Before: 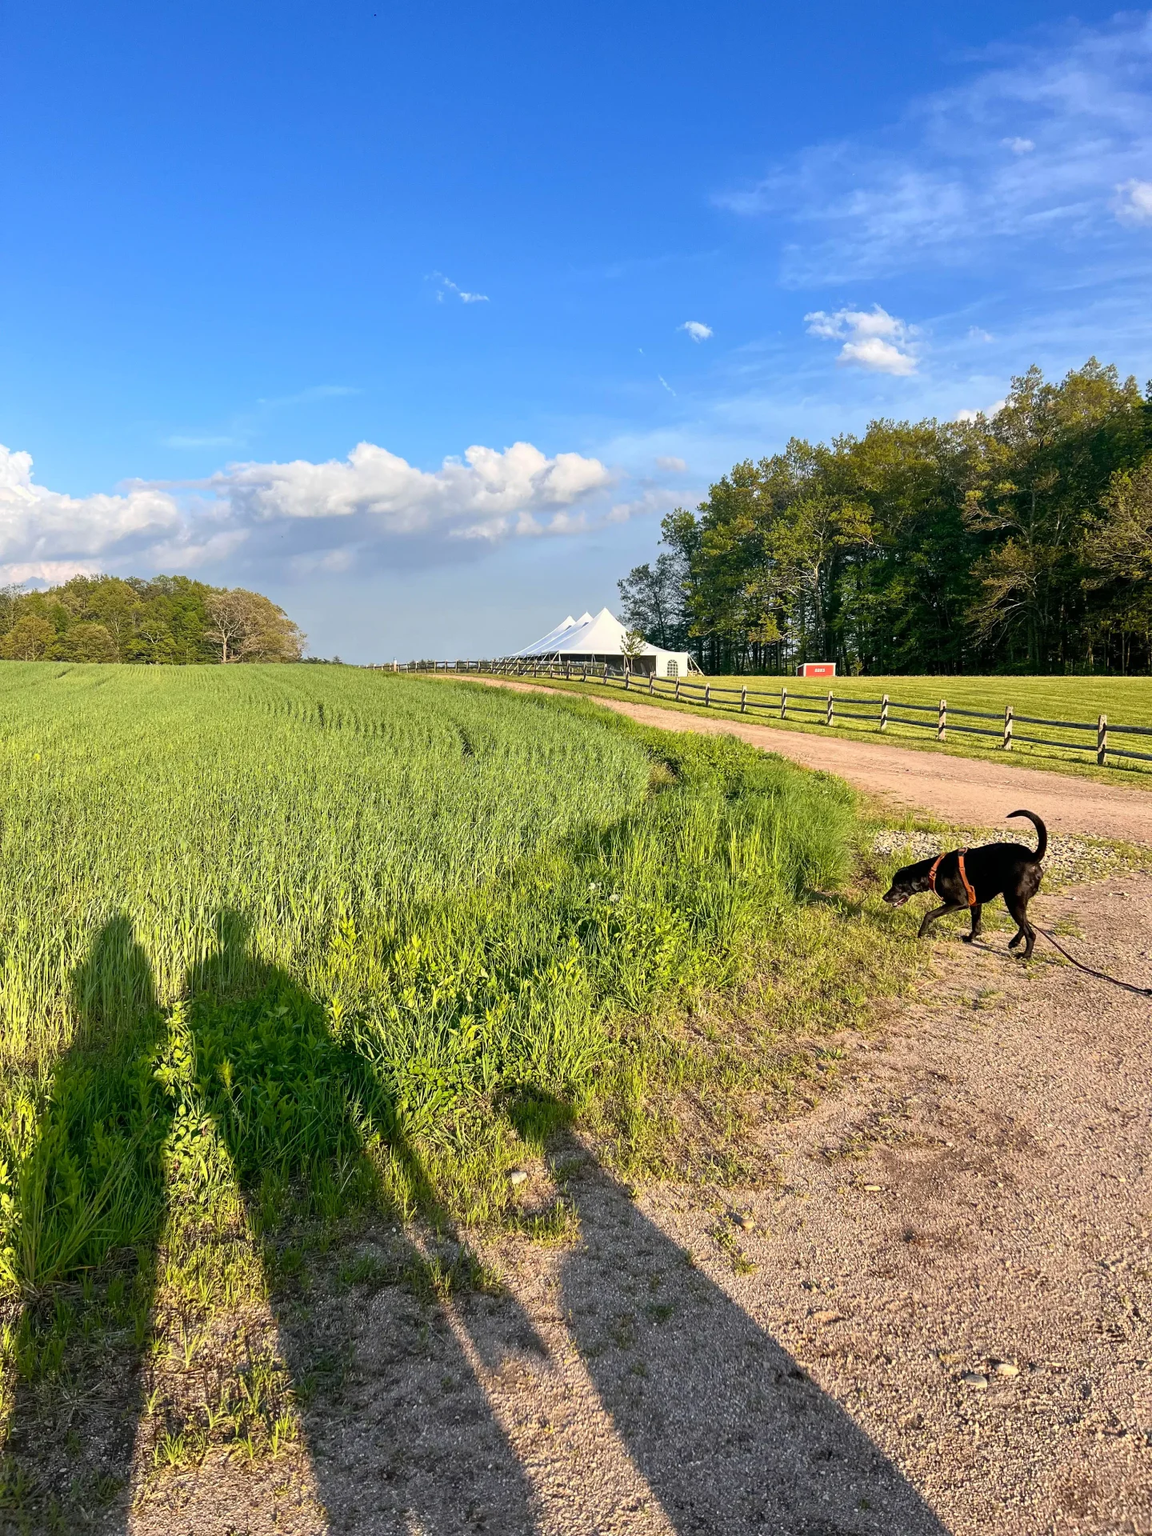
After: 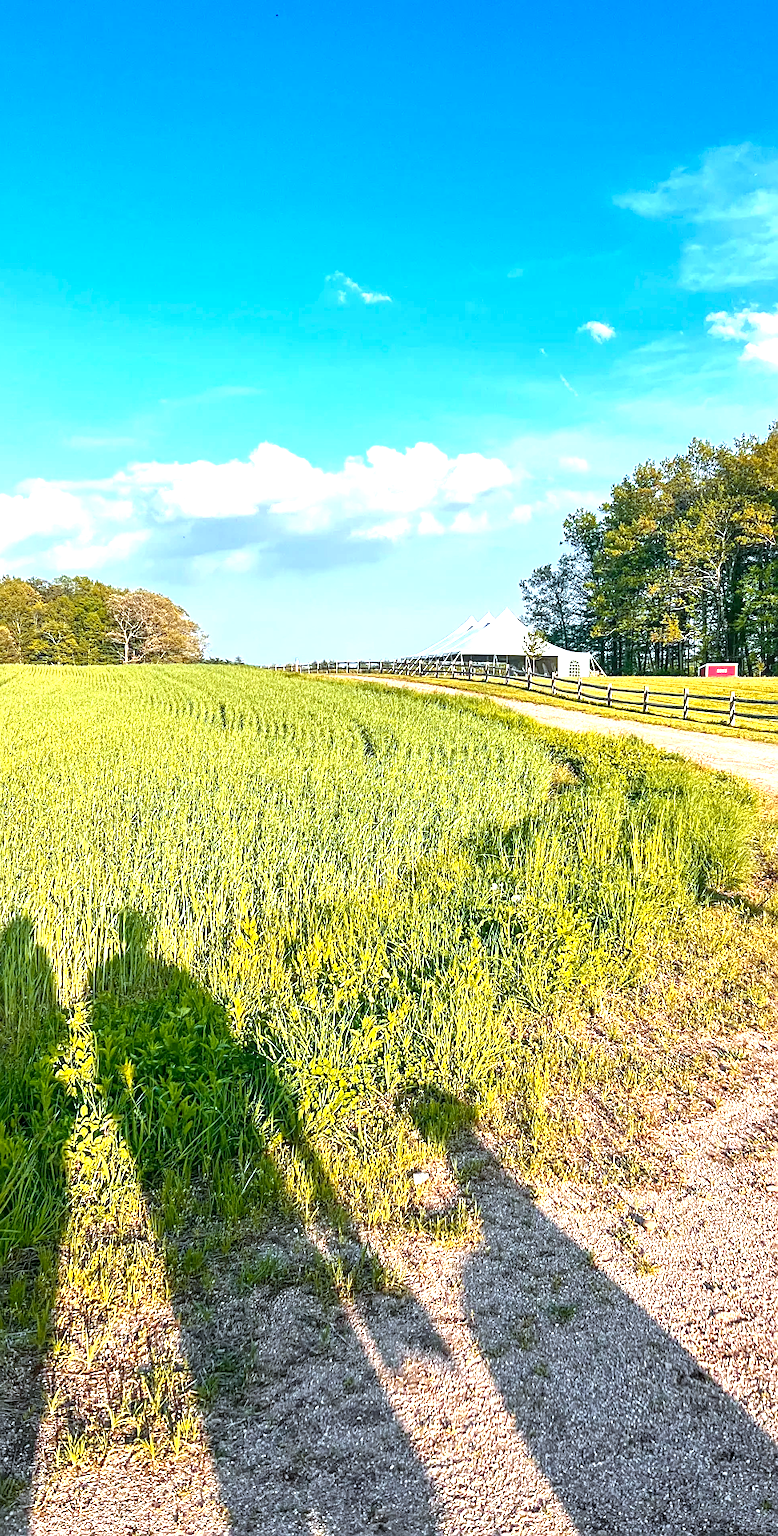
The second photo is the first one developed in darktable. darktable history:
color correction: highlights a* -4.16, highlights b* -11
color zones: curves: ch1 [(0.24, 0.629) (0.75, 0.5)]; ch2 [(0.255, 0.454) (0.745, 0.491)]
exposure: exposure 1.094 EV, compensate exposure bias true, compensate highlight preservation false
contrast brightness saturation: contrast 0.03, brightness -0.035
crop and rotate: left 8.565%, right 23.886%
local contrast: on, module defaults
sharpen: on, module defaults
